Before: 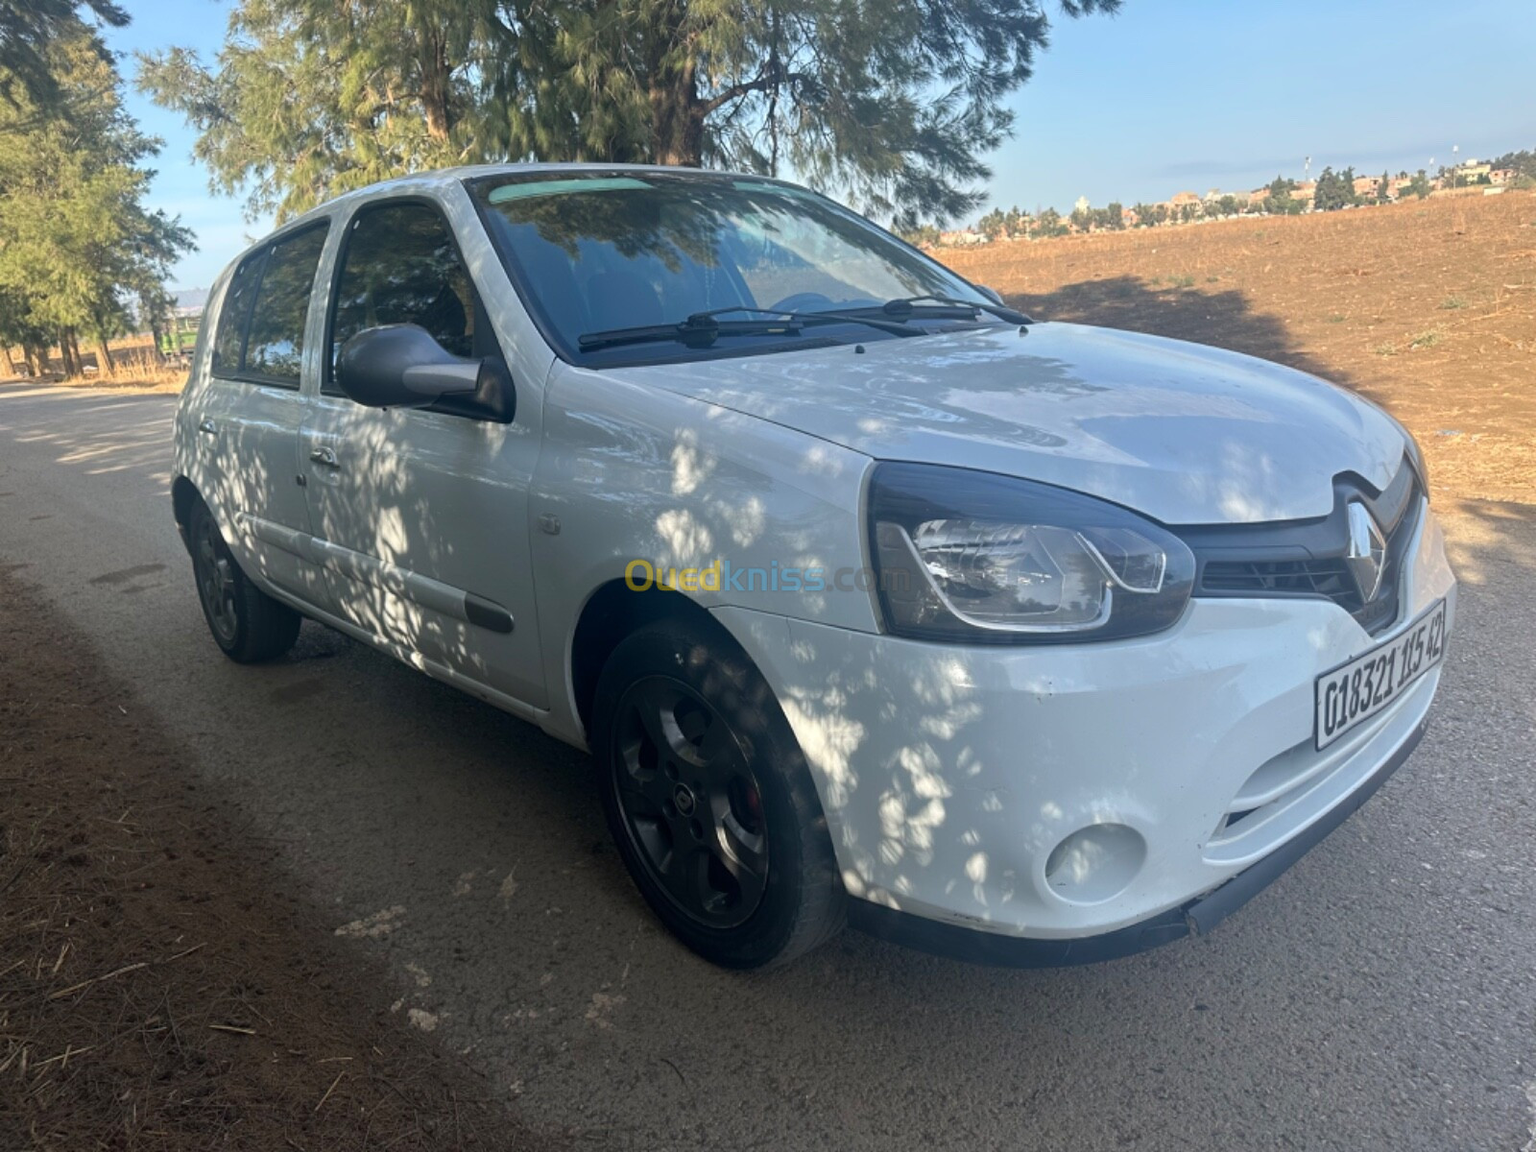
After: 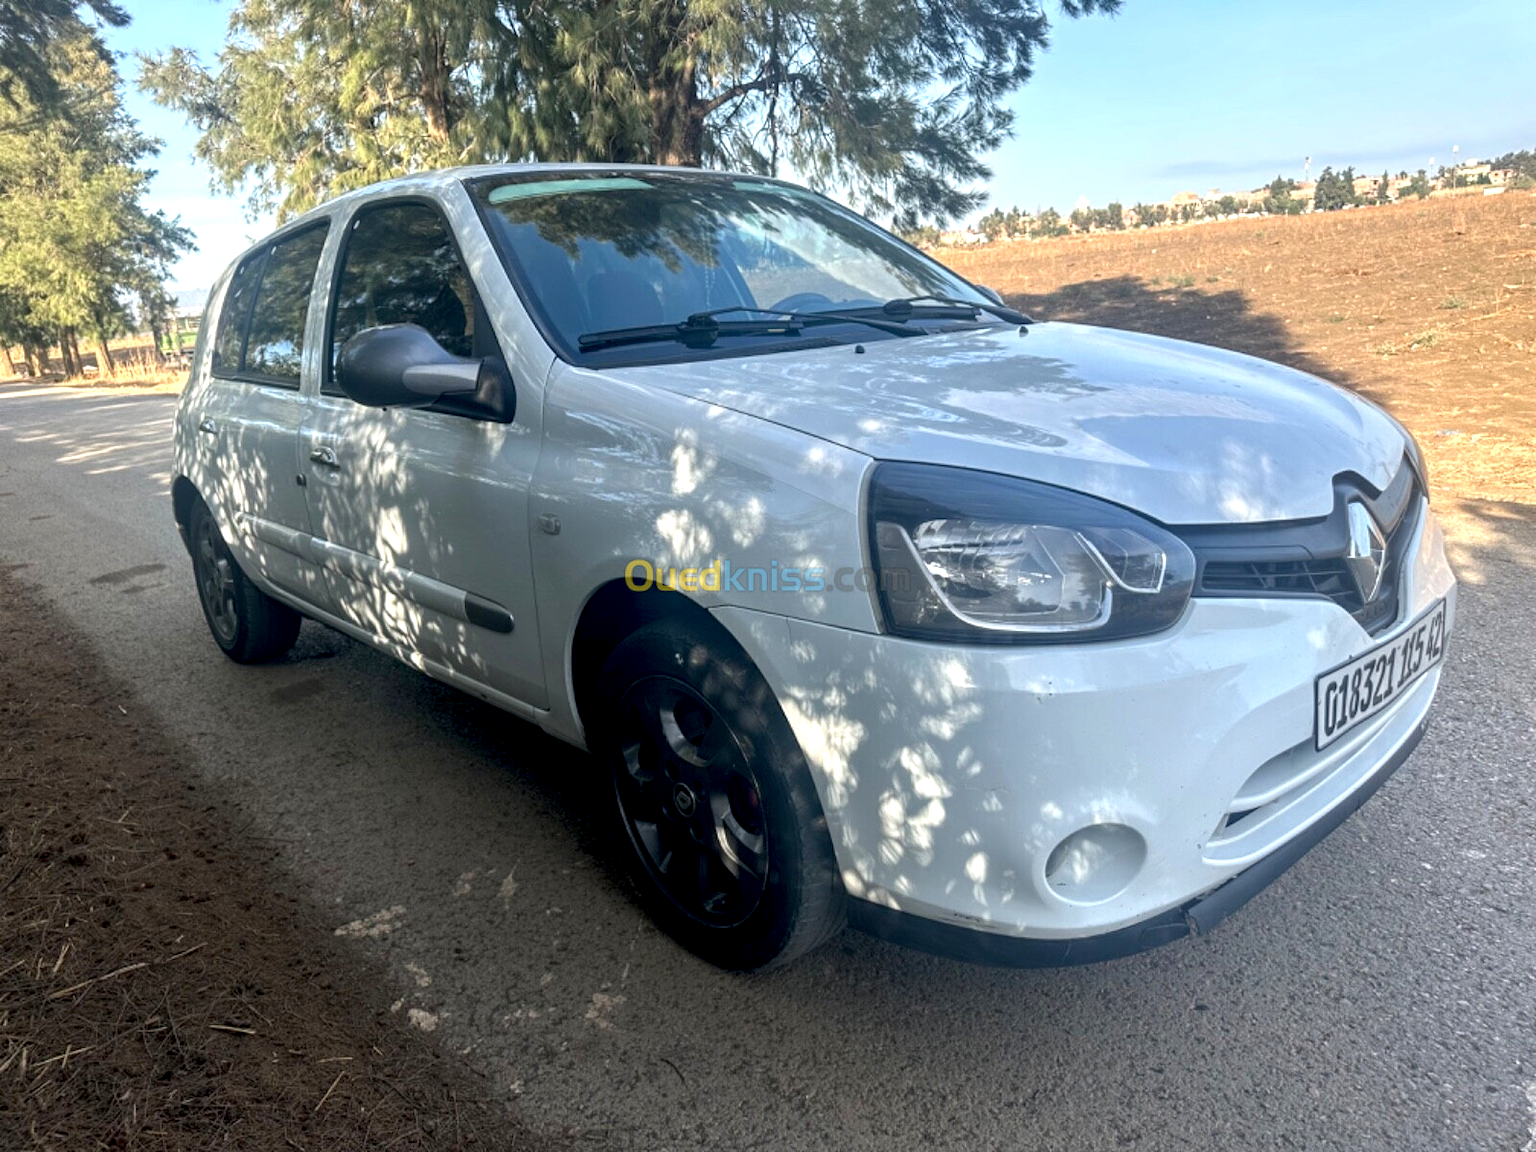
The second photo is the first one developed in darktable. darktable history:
local contrast: detail 142%
exposure: black level correction 0.004, exposure 0.385 EV, compensate exposure bias true, compensate highlight preservation false
